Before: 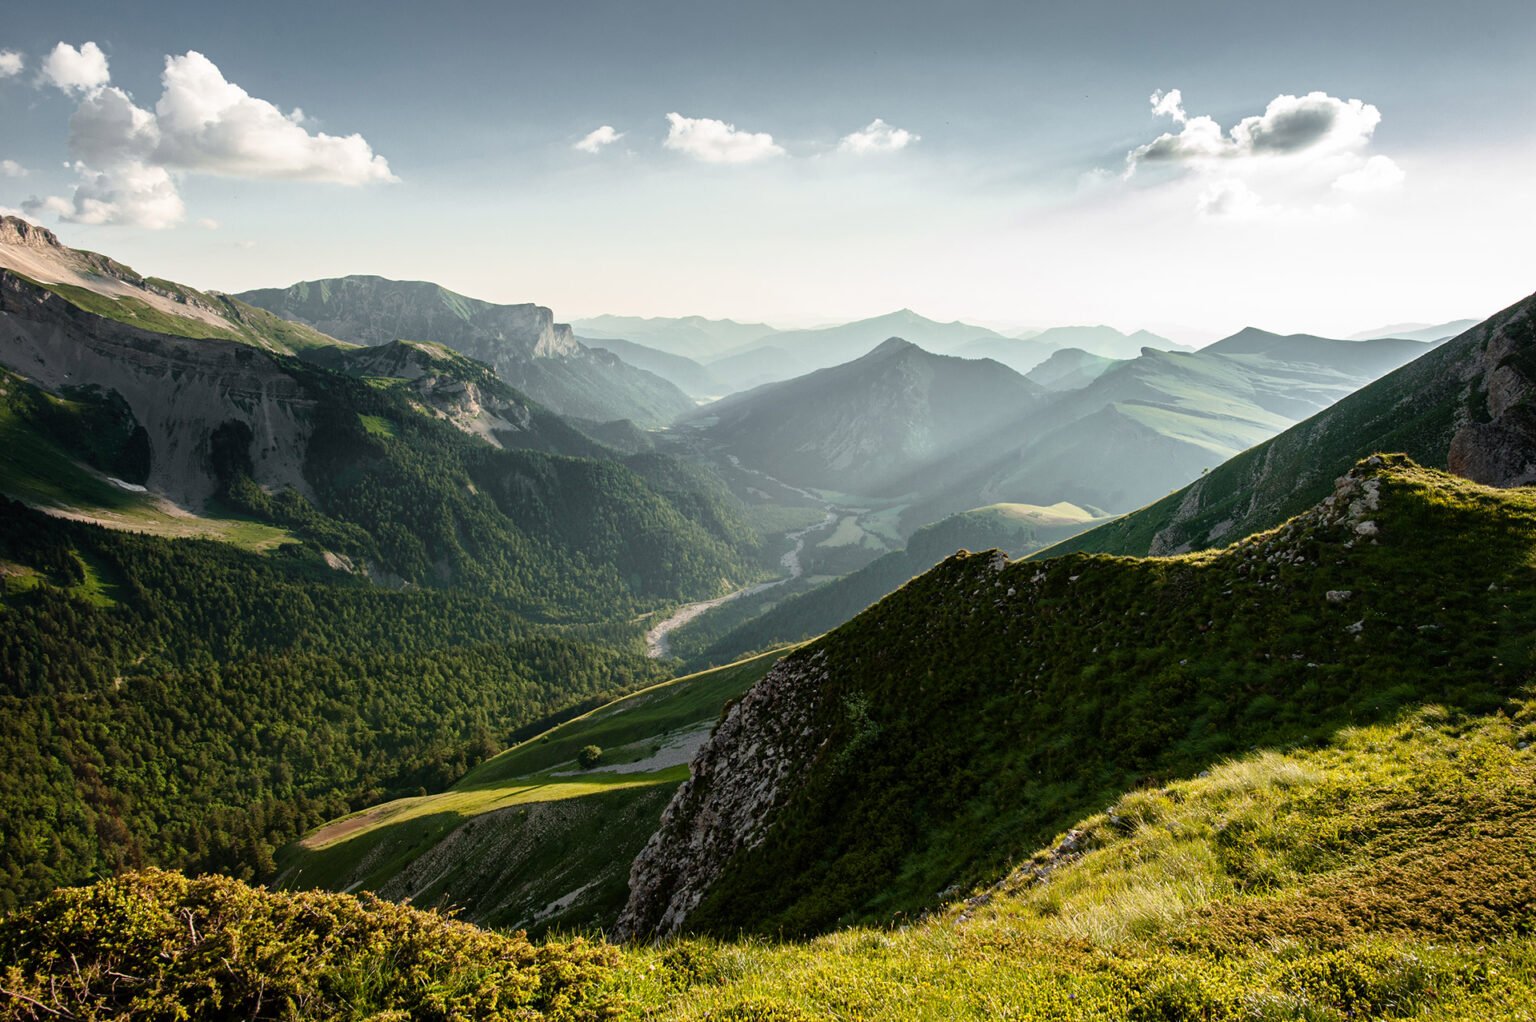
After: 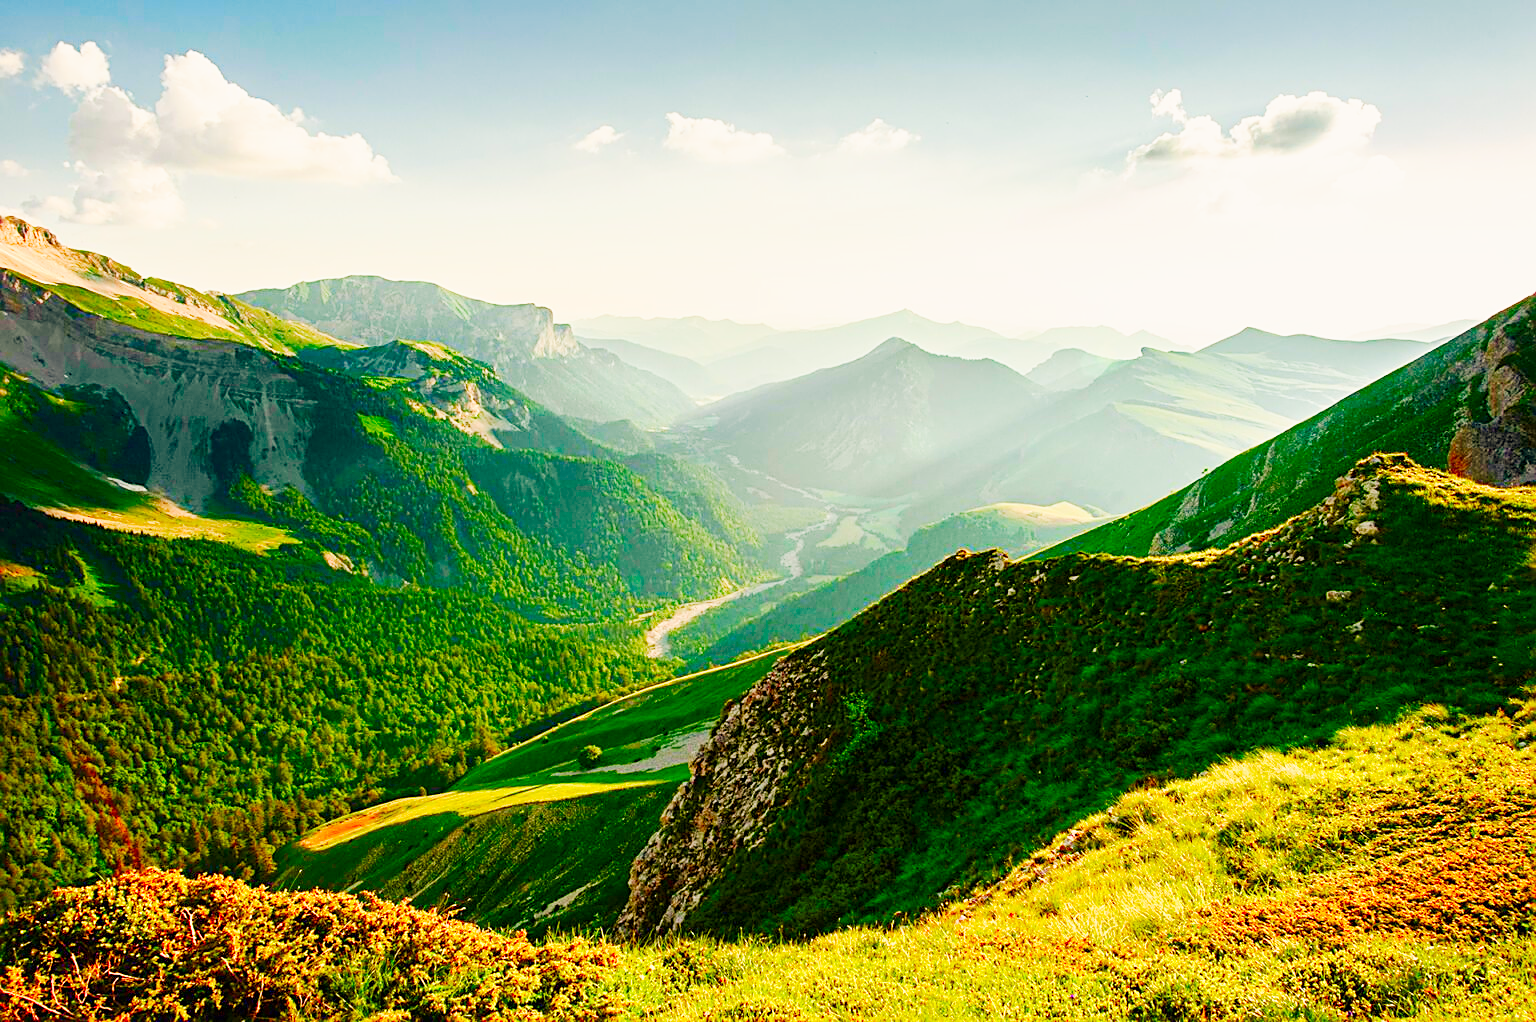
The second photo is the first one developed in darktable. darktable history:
color balance rgb: shadows lift › chroma 1%, shadows lift › hue 113°, highlights gain › chroma 0.2%, highlights gain › hue 333°, perceptual saturation grading › global saturation 20%, perceptual saturation grading › highlights -50%, perceptual saturation grading › shadows 25%, contrast -30%
white balance: red 1.045, blue 0.932
color correction: saturation 1.8
sharpen: on, module defaults
base curve: curves: ch0 [(0, 0) (0.007, 0.004) (0.027, 0.03) (0.046, 0.07) (0.207, 0.54) (0.442, 0.872) (0.673, 0.972) (1, 1)], preserve colors none
rotate and perspective: crop left 0, crop top 0
contrast brightness saturation: contrast 0.04, saturation 0.16
